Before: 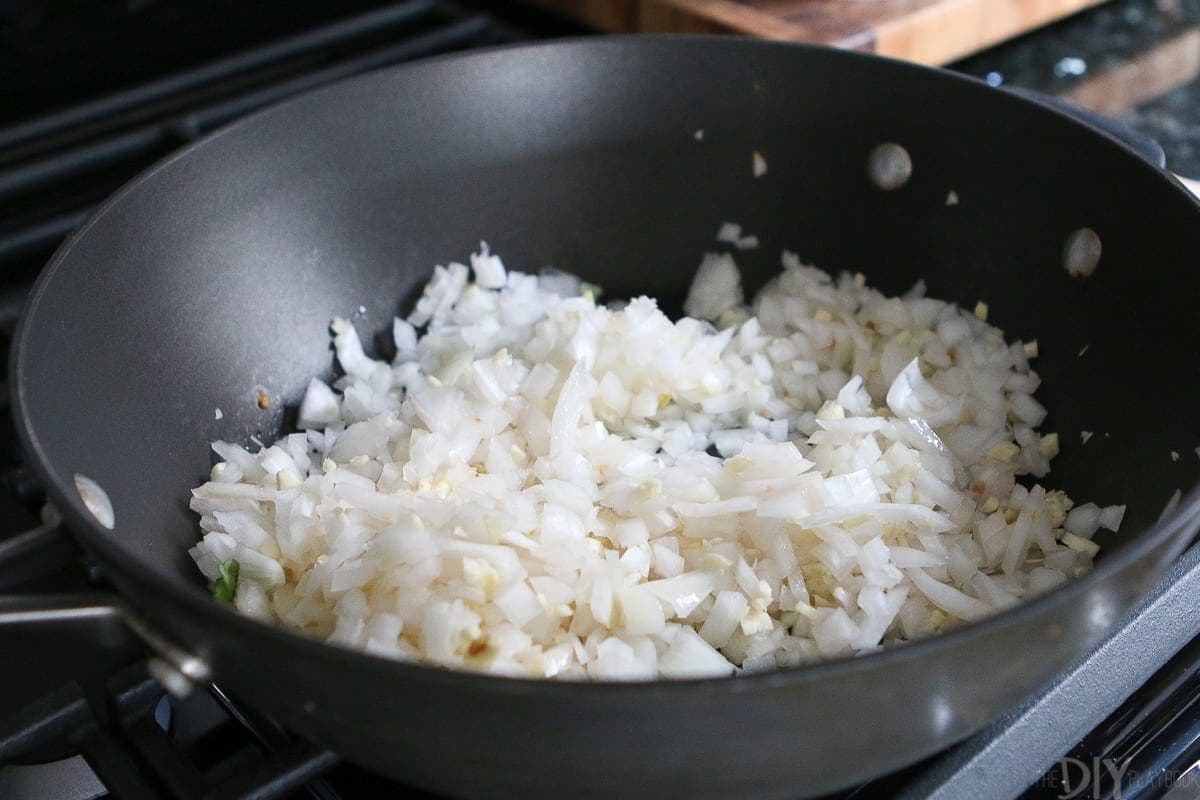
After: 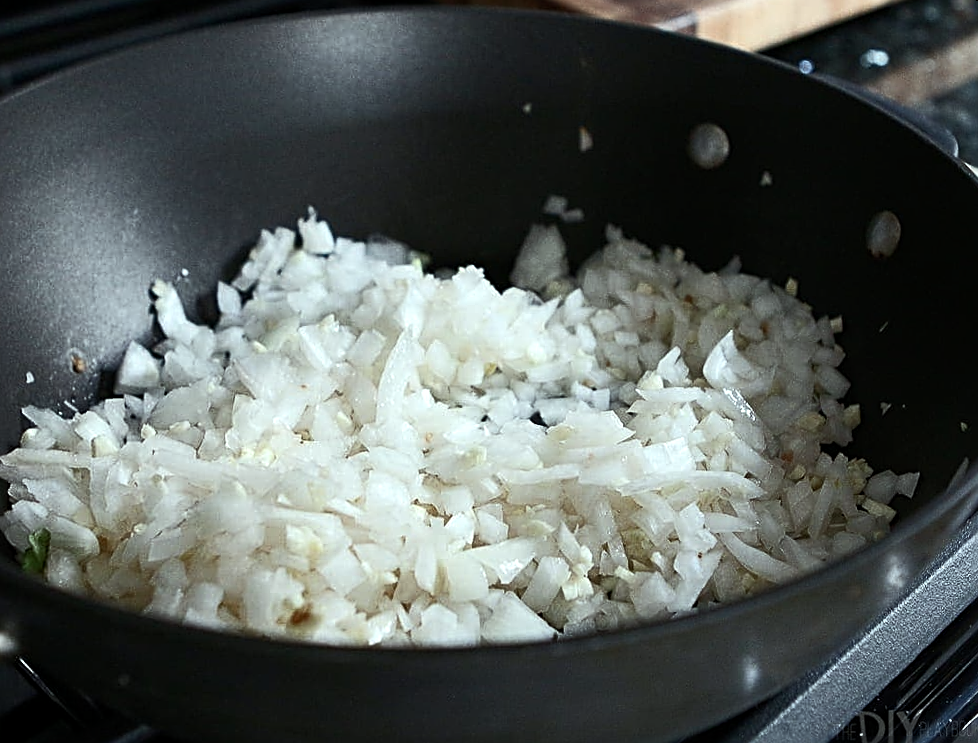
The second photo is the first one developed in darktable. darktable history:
color balance rgb: perceptual saturation grading › highlights -31.88%, perceptual saturation grading › mid-tones 5.8%, perceptual saturation grading › shadows 18.12%, perceptual brilliance grading › highlights 3.62%, perceptual brilliance grading › mid-tones -18.12%, perceptual brilliance grading › shadows -41.3%
exposure: black level correction 0.001, exposure 0.014 EV, compensate highlight preservation false
color correction: highlights a* -6.69, highlights b* 0.49
rotate and perspective: rotation 0.679°, lens shift (horizontal) 0.136, crop left 0.009, crop right 0.991, crop top 0.078, crop bottom 0.95
crop: left 17.582%, bottom 0.031%
sharpen: radius 2.584, amount 0.688
